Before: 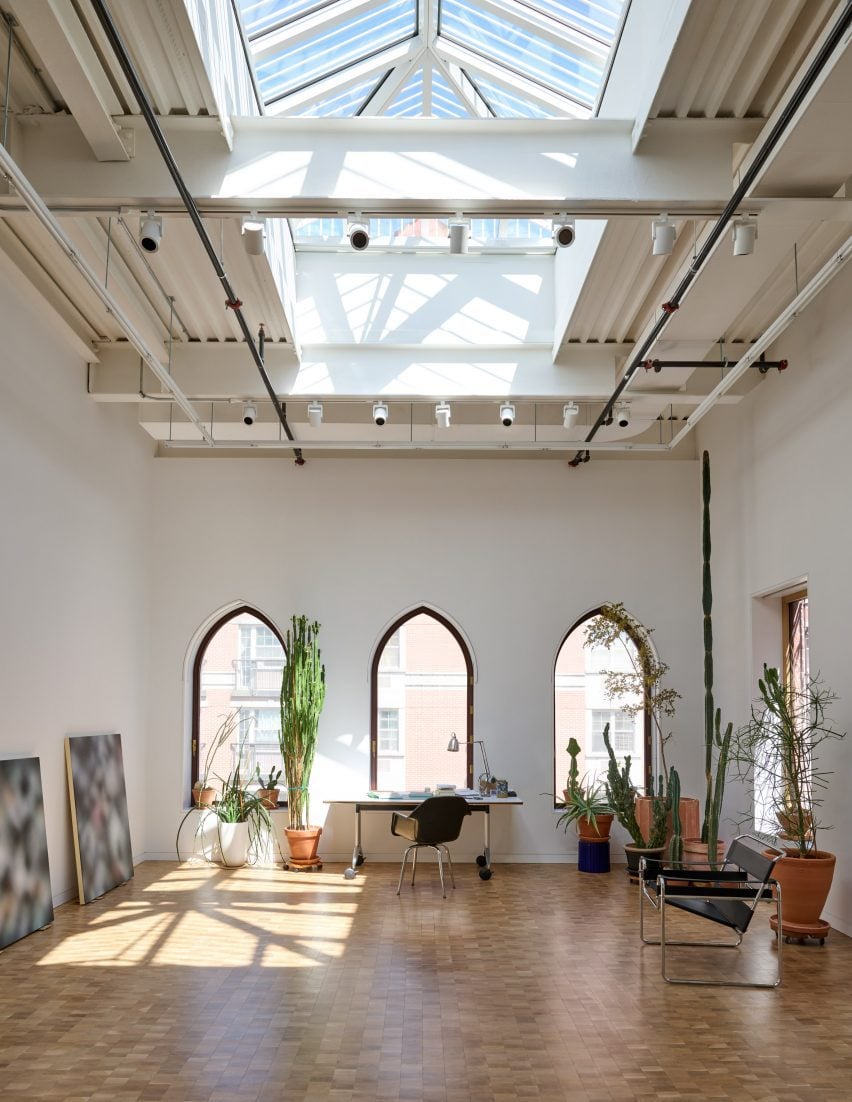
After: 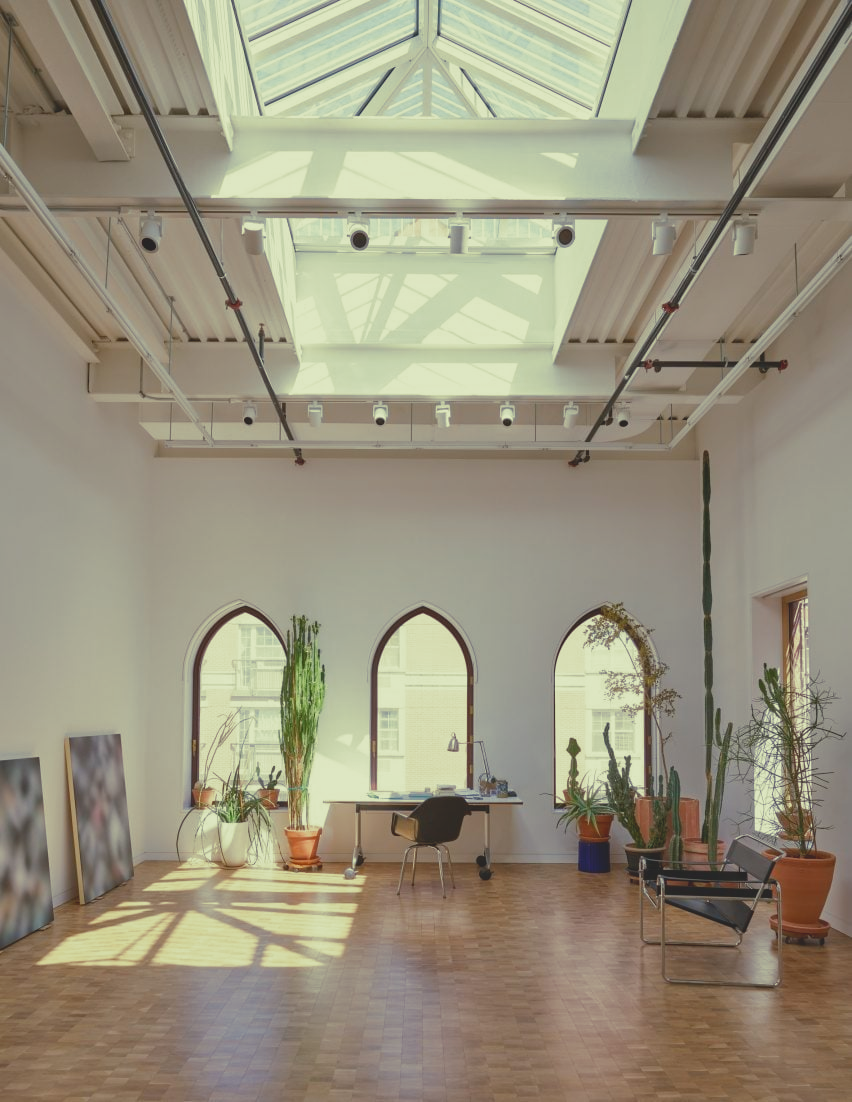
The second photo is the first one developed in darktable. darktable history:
split-toning: shadows › hue 290.82°, shadows › saturation 0.34, highlights › saturation 0.38, balance 0, compress 50%
contrast brightness saturation: contrast -0.28
